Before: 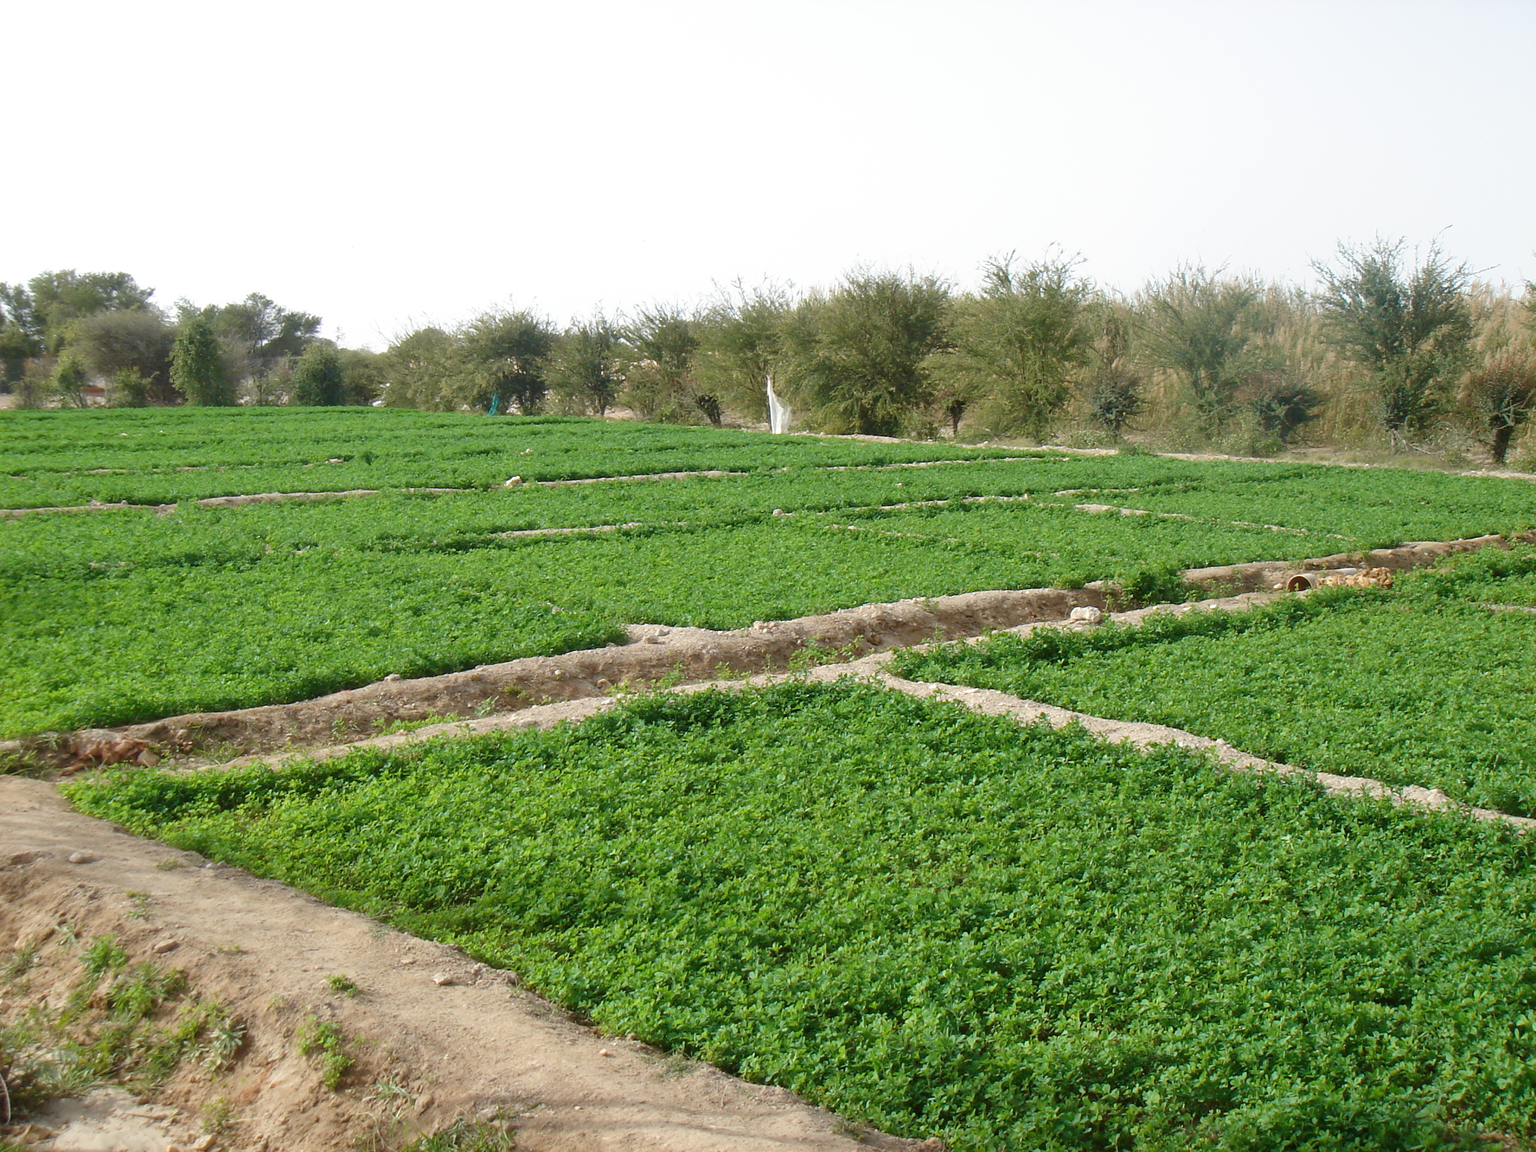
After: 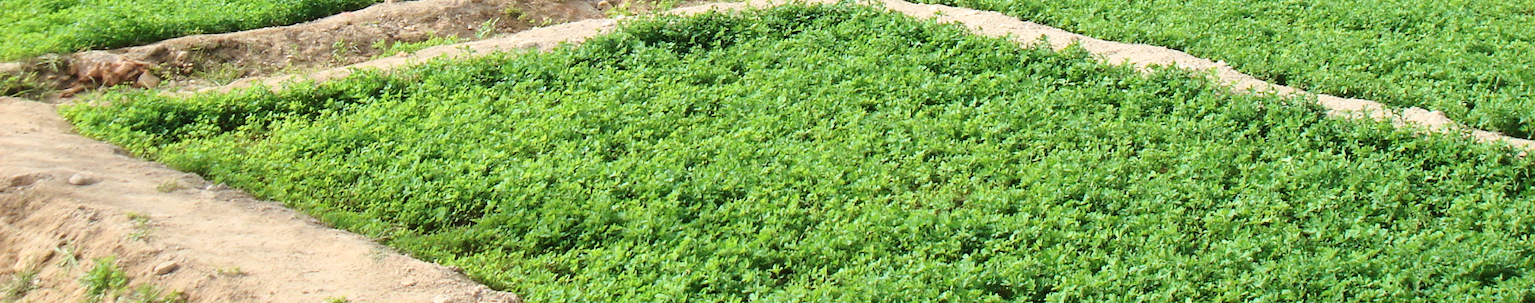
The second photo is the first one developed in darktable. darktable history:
base curve: curves: ch0 [(0, 0) (0.028, 0.03) (0.121, 0.232) (0.46, 0.748) (0.859, 0.968) (1, 1)]
contrast brightness saturation: saturation -0.069
crop and rotate: top 58.945%, bottom 14.678%
